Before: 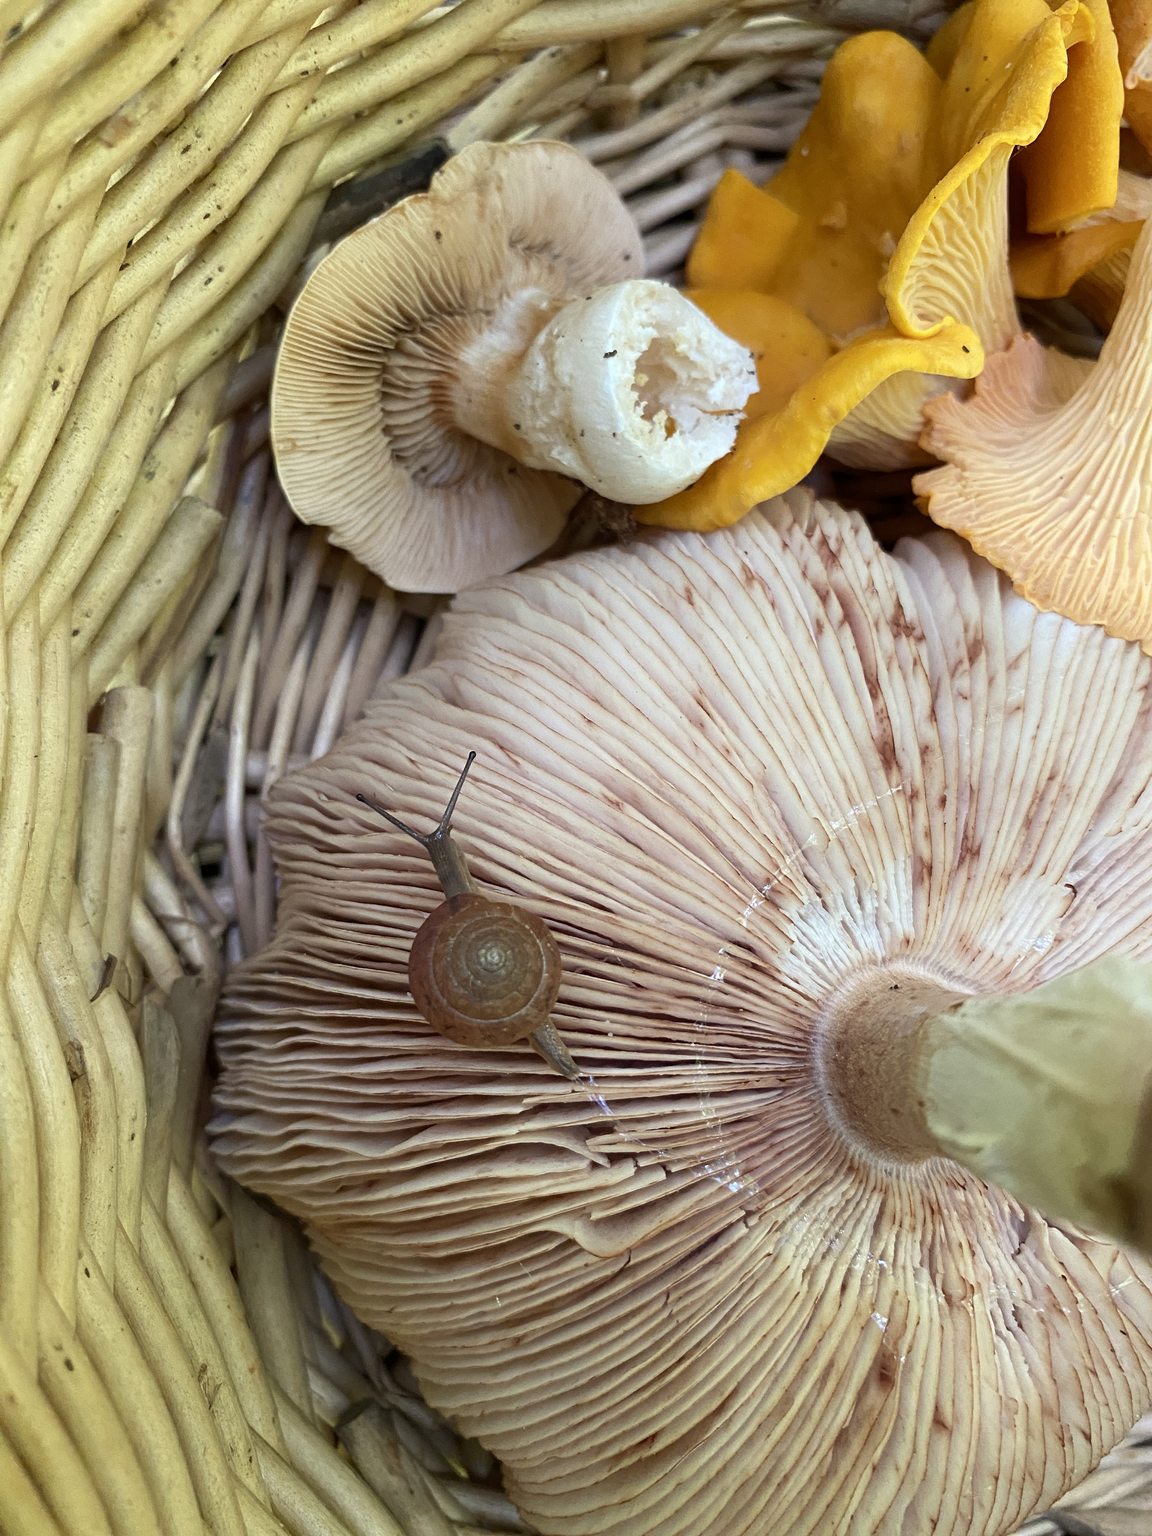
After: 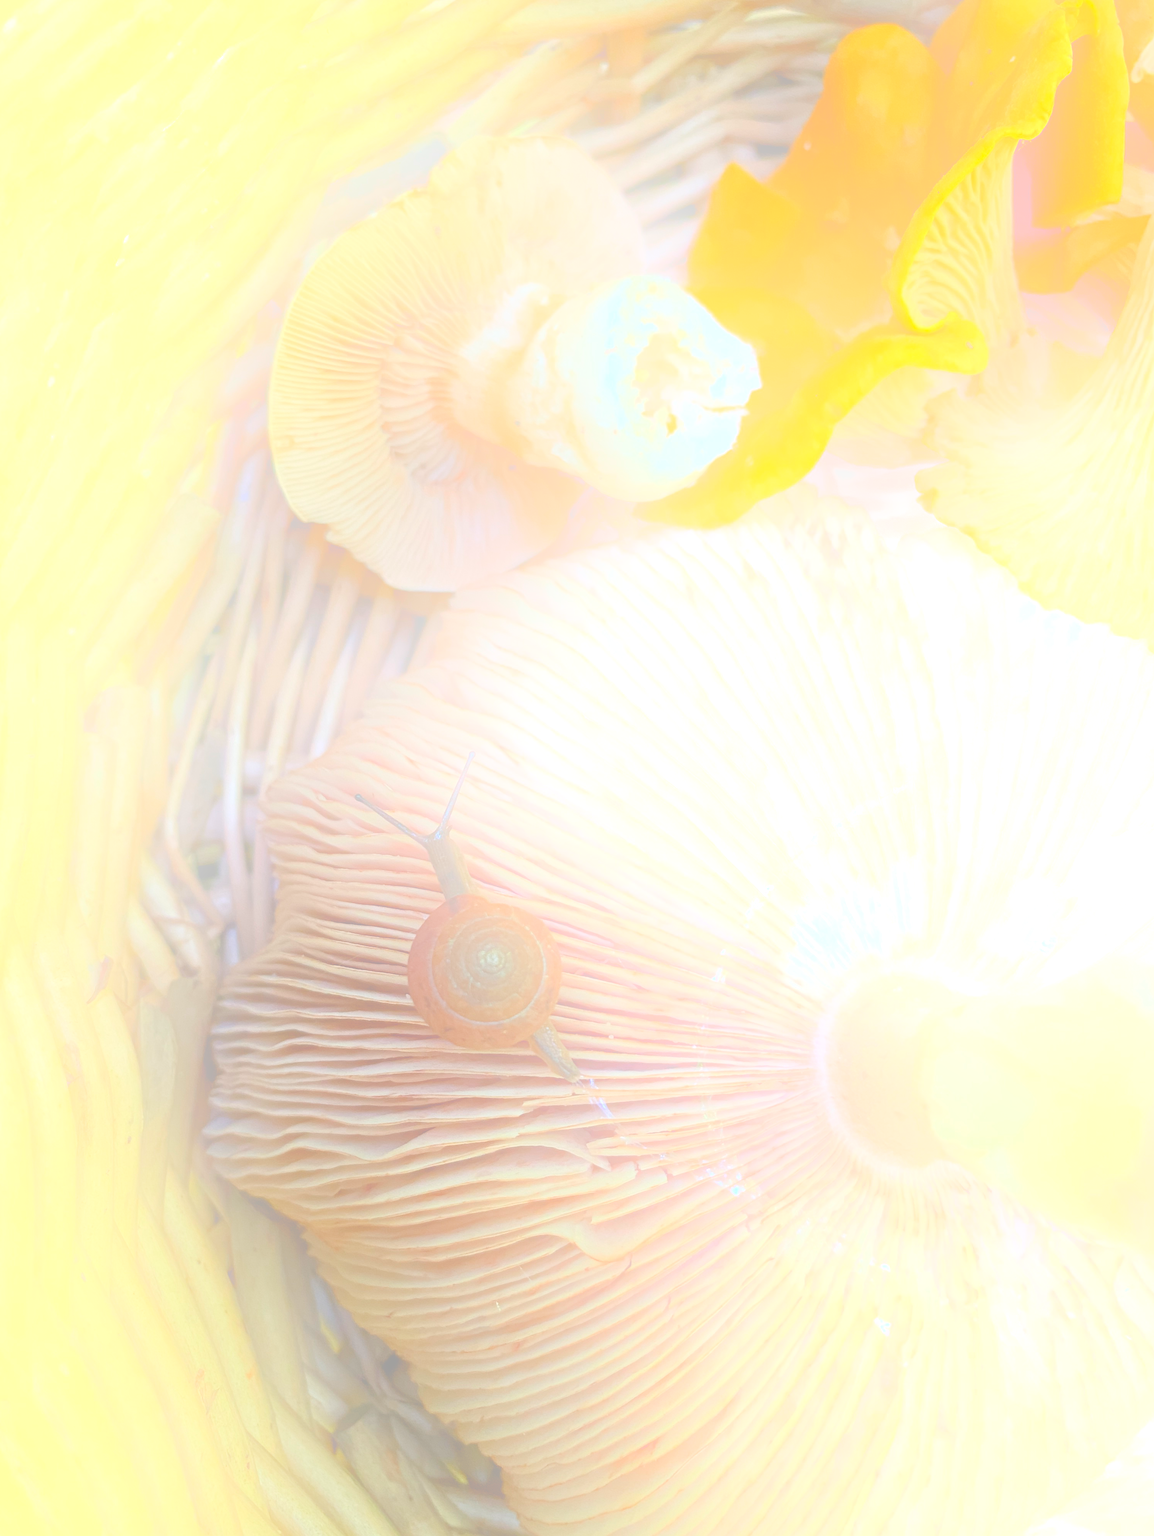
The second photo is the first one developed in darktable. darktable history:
bloom: size 70%, threshold 25%, strength 70%
crop: left 0.434%, top 0.485%, right 0.244%, bottom 0.386%
shadows and highlights: shadows -20, white point adjustment -2, highlights -35
